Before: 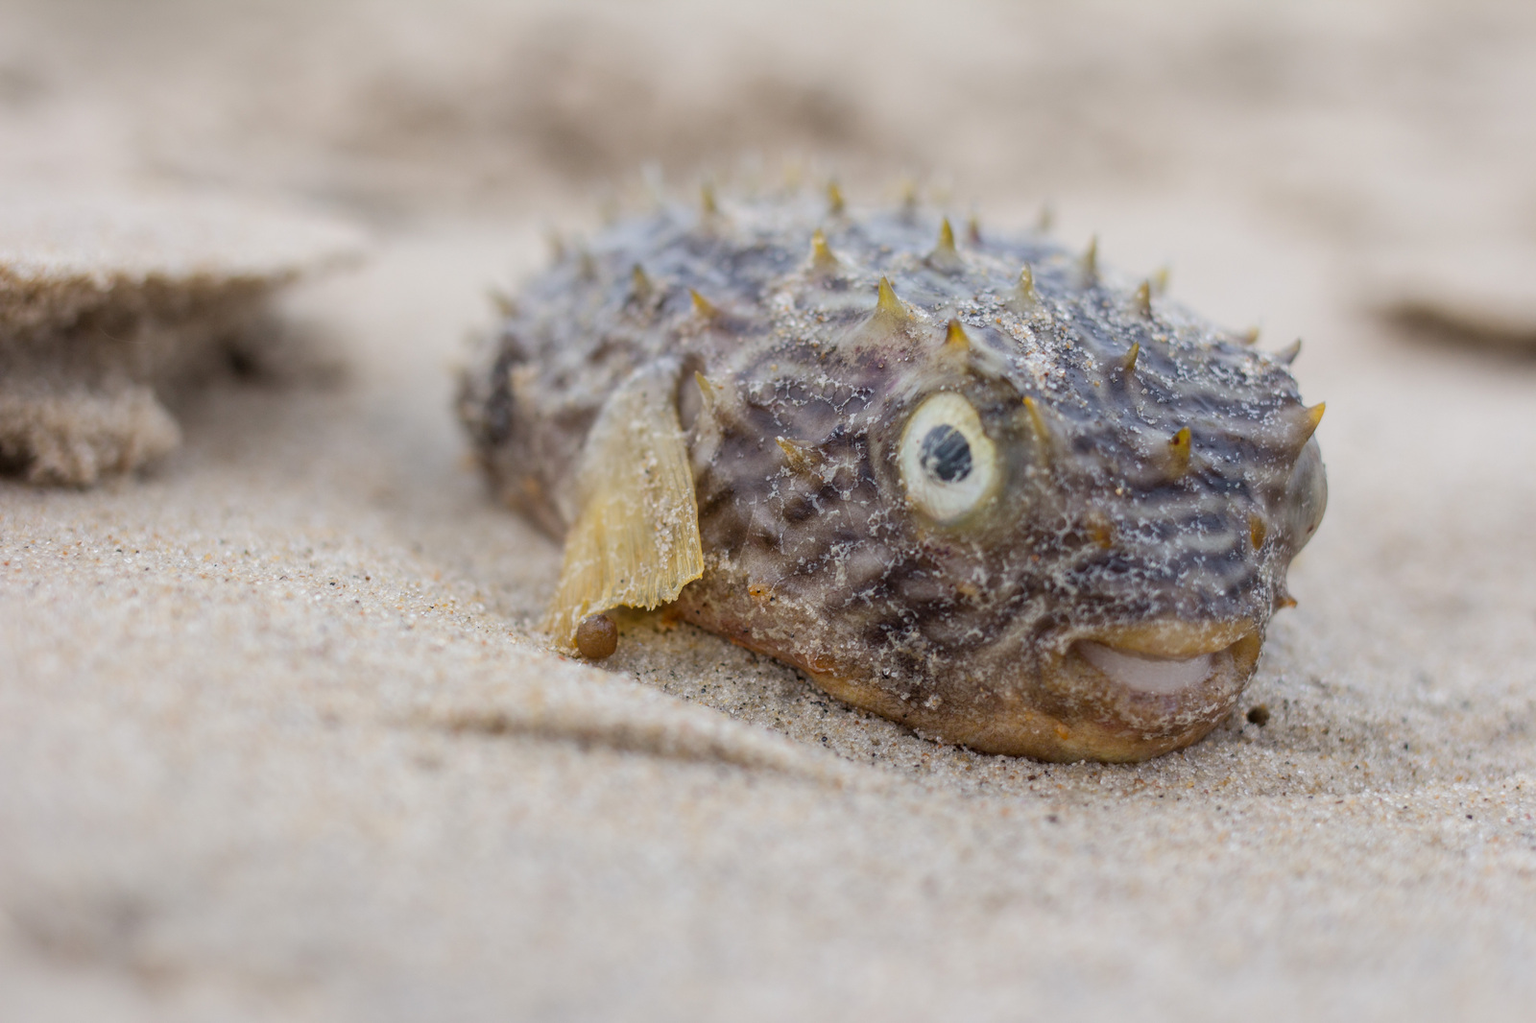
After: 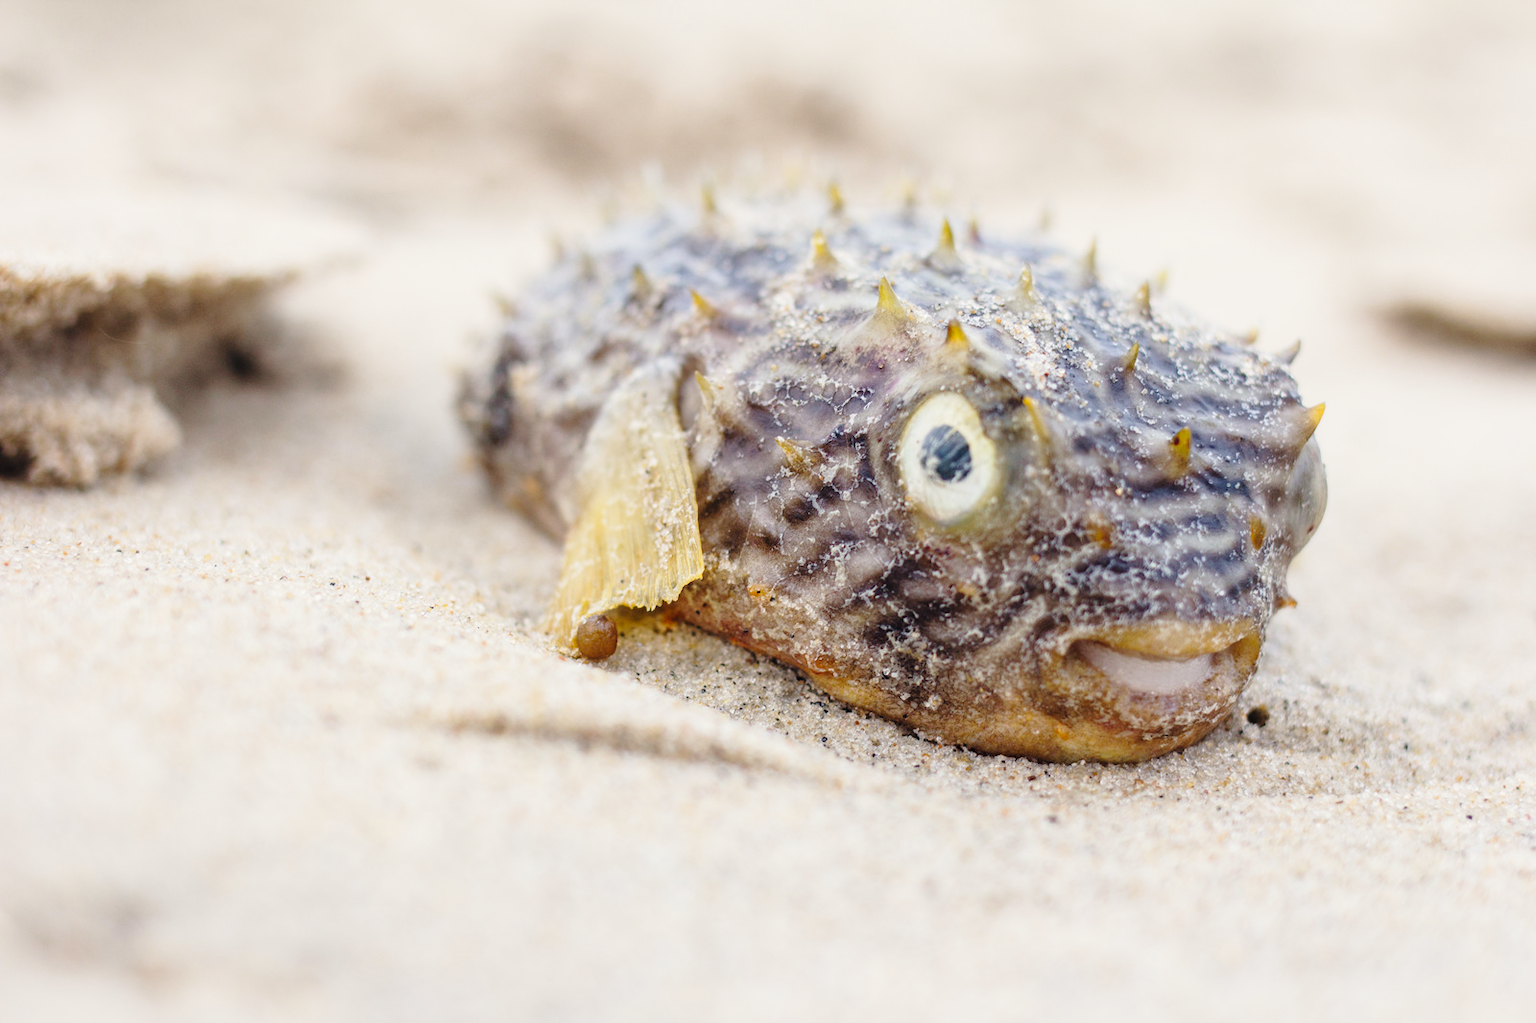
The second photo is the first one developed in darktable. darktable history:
base curve: curves: ch0 [(0, 0) (0.028, 0.03) (0.121, 0.232) (0.46, 0.748) (0.859, 0.968) (1, 1)], preserve colors none
color correction: highlights a* 0.194, highlights b* 2.64, shadows a* -1.41, shadows b* -4.42
